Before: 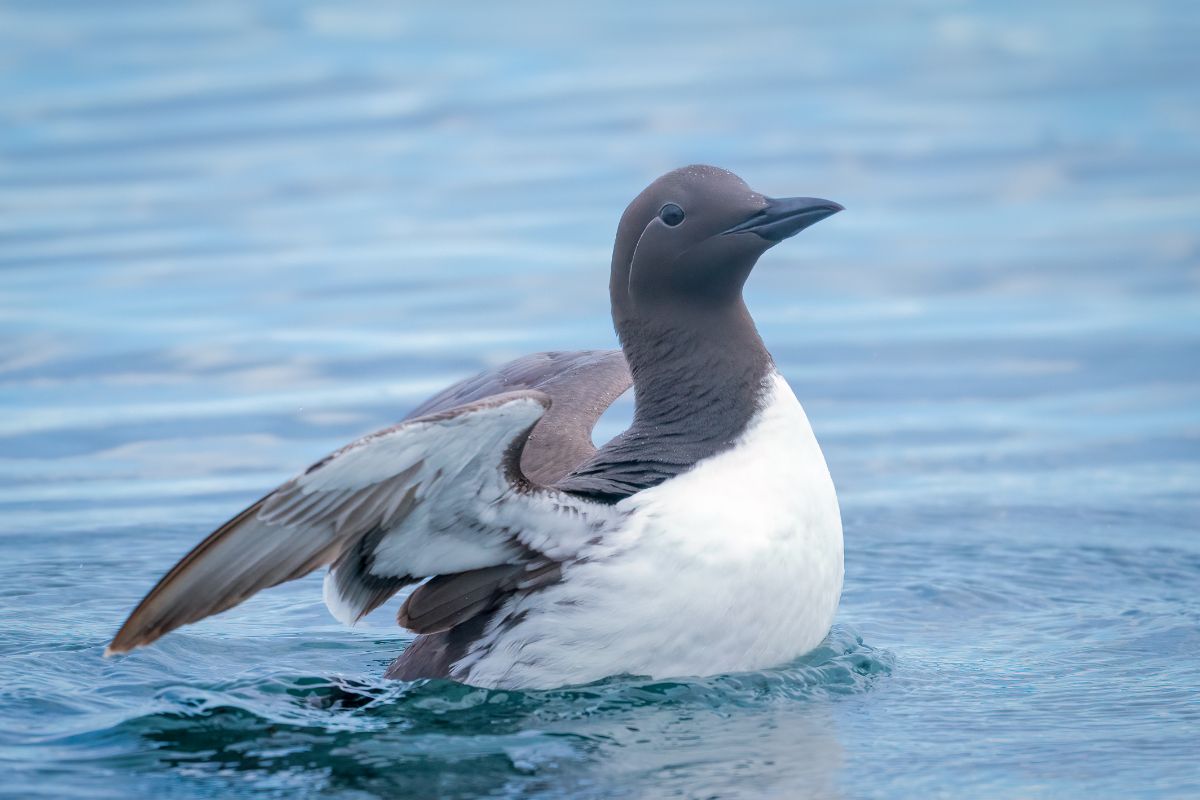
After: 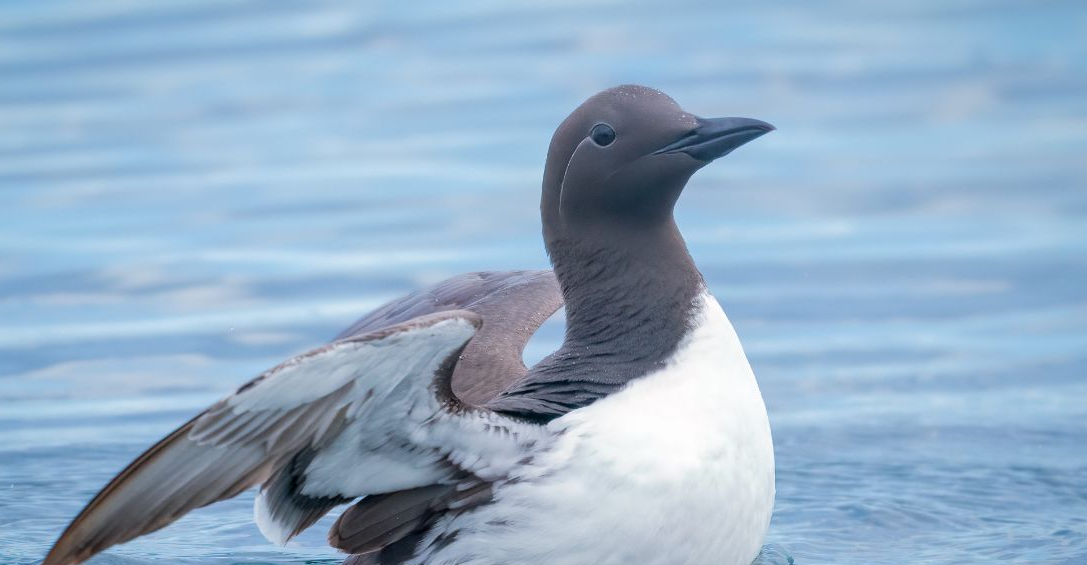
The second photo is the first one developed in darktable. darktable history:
crop: left 5.817%, top 10.023%, right 3.522%, bottom 19.232%
